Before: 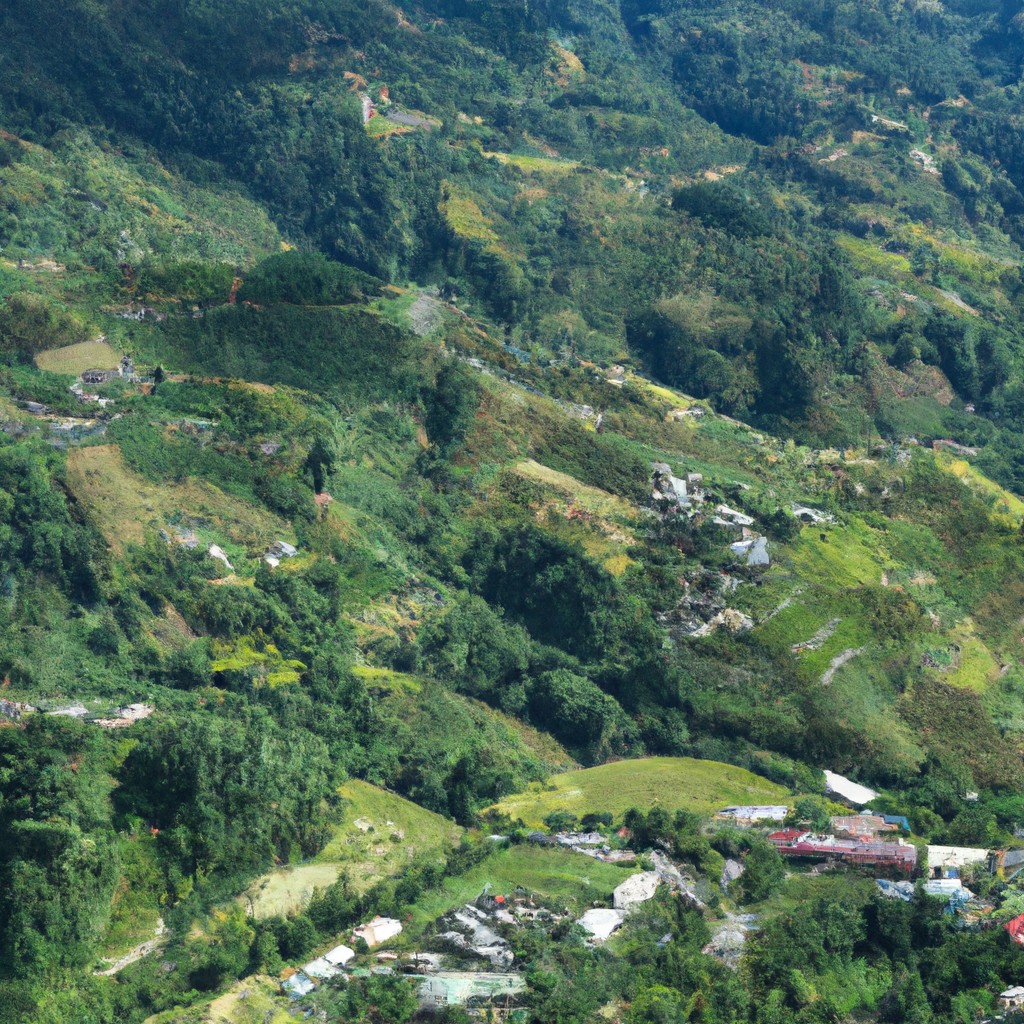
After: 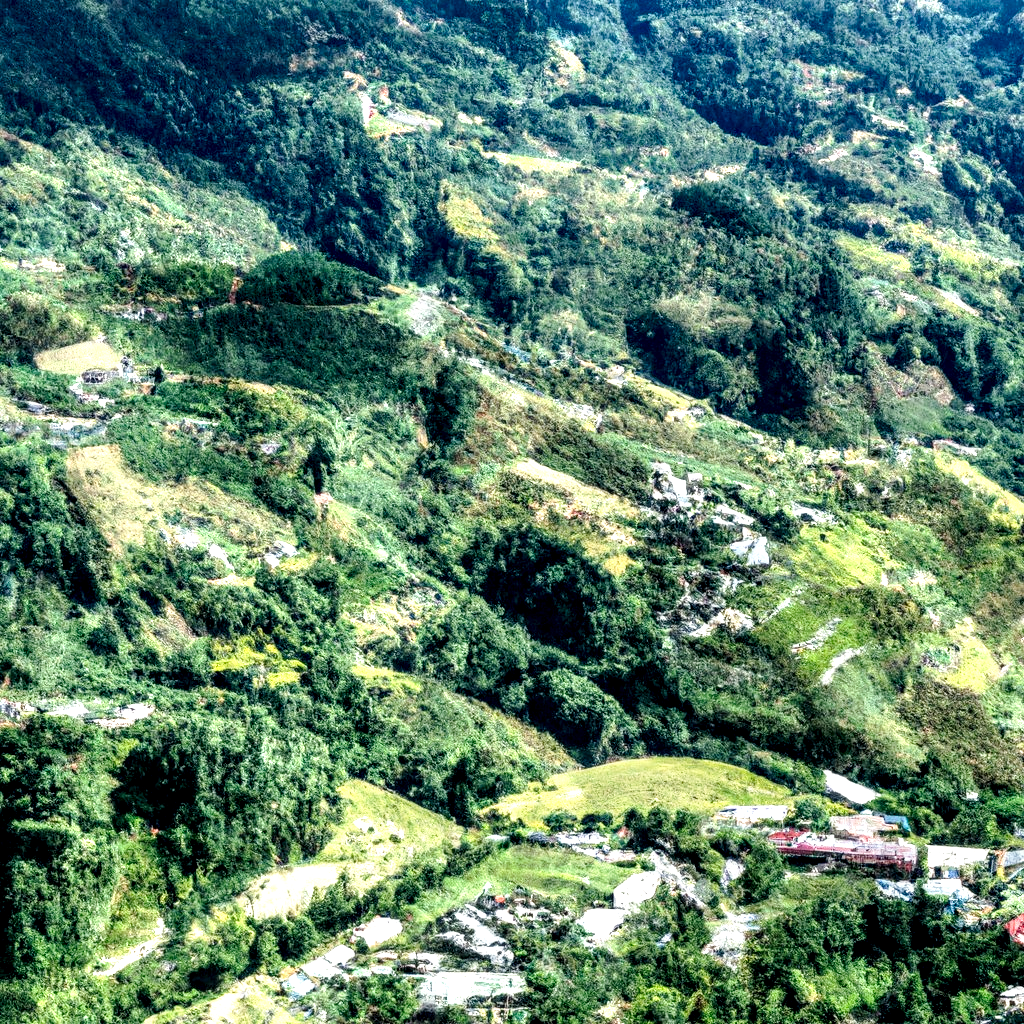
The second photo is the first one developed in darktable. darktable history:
local contrast: detail 203%
tone curve: curves: ch0 [(0, 0) (0.003, 0.016) (0.011, 0.019) (0.025, 0.023) (0.044, 0.029) (0.069, 0.042) (0.1, 0.068) (0.136, 0.101) (0.177, 0.143) (0.224, 0.21) (0.277, 0.289) (0.335, 0.379) (0.399, 0.476) (0.468, 0.569) (0.543, 0.654) (0.623, 0.75) (0.709, 0.822) (0.801, 0.893) (0.898, 0.946) (1, 1)], preserve colors none
